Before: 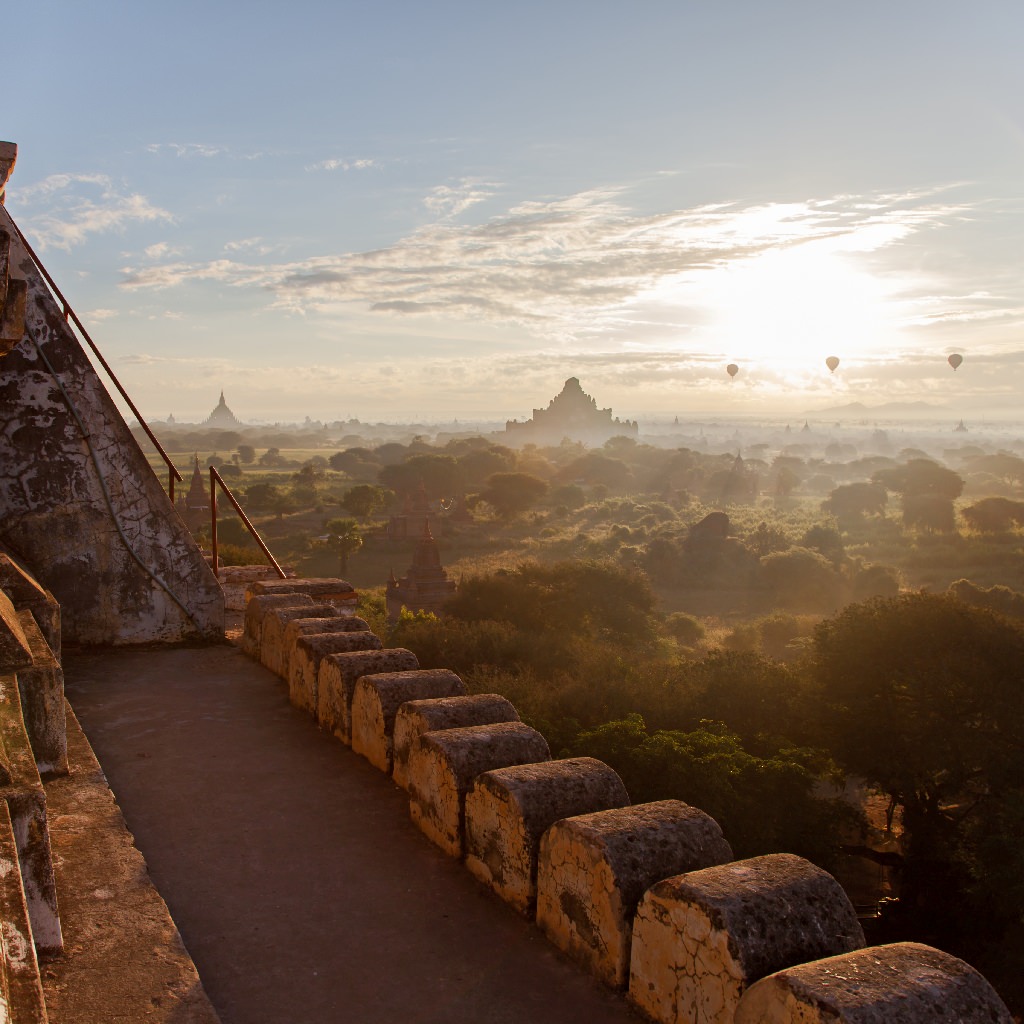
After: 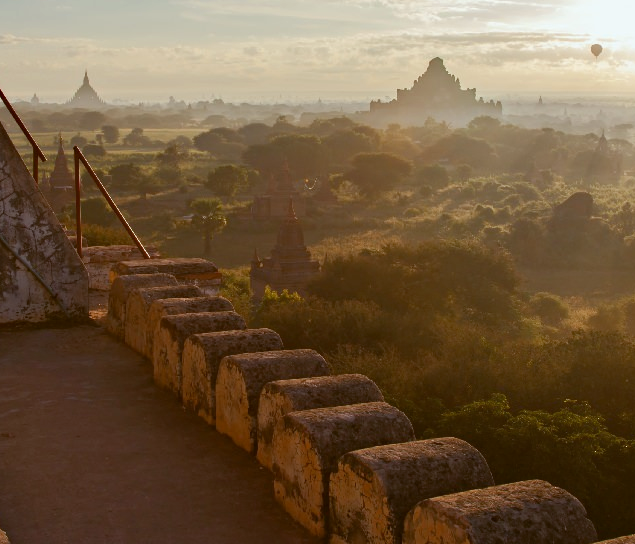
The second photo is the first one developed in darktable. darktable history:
color balance: lift [1.004, 1.002, 1.002, 0.998], gamma [1, 1.007, 1.002, 0.993], gain [1, 0.977, 1.013, 1.023], contrast -3.64%
haze removal: compatibility mode true, adaptive false
crop: left 13.312%, top 31.28%, right 24.627%, bottom 15.582%
